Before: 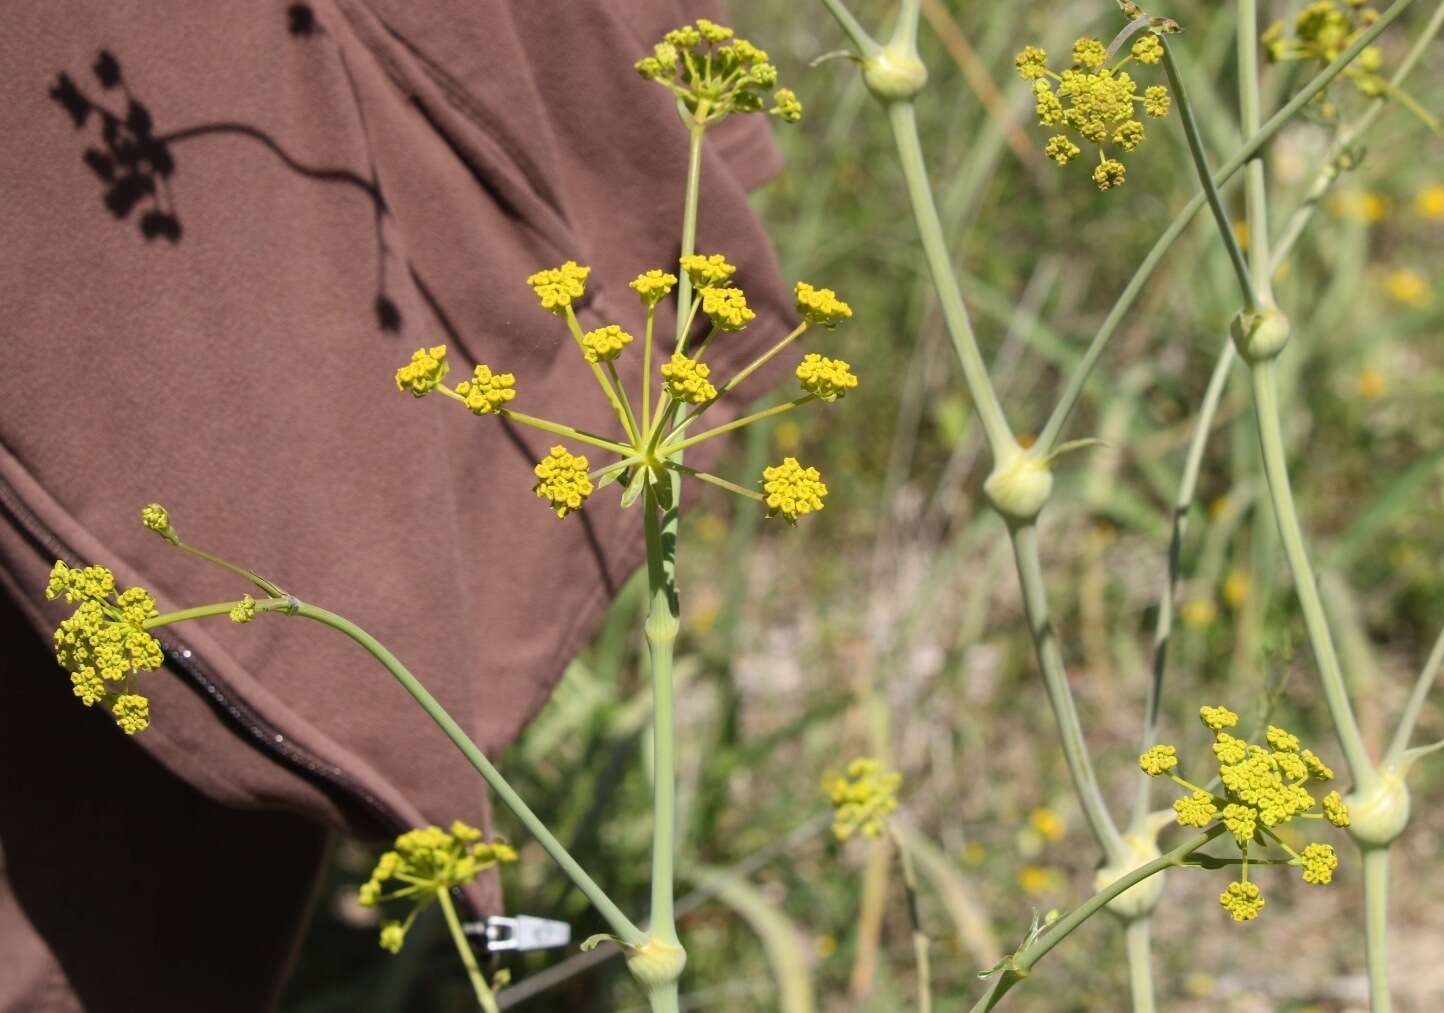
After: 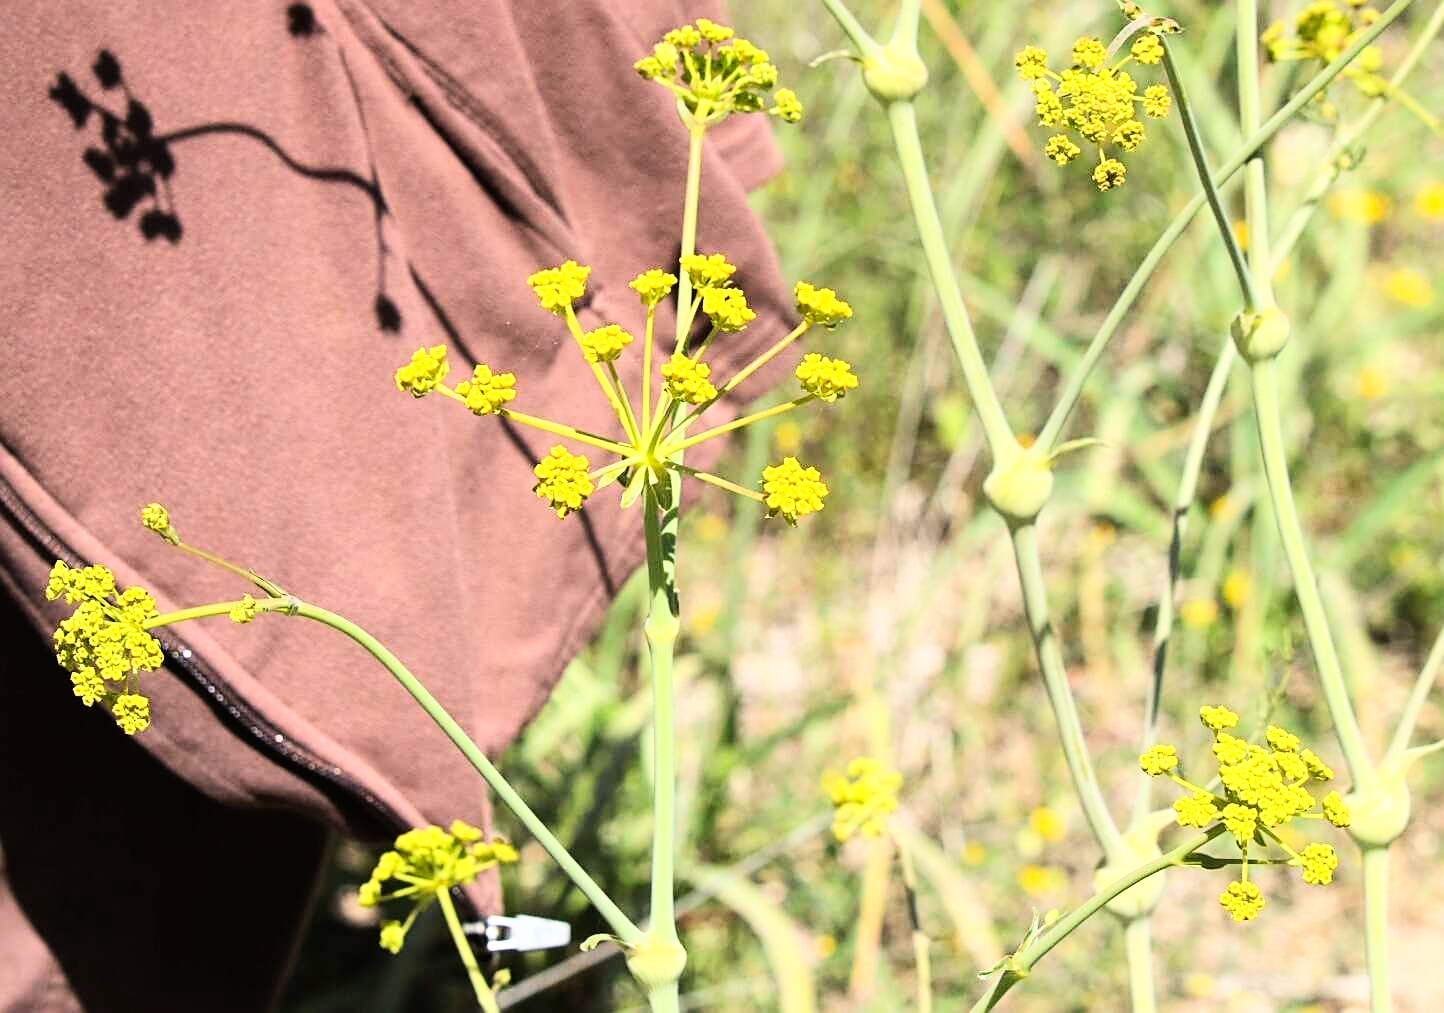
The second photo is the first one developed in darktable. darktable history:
base curve: curves: ch0 [(0, 0) (0.007, 0.004) (0.027, 0.03) (0.046, 0.07) (0.207, 0.54) (0.442, 0.872) (0.673, 0.972) (1, 1)]
color correction: highlights b* -0.02, saturation 1.06
sharpen: on, module defaults
